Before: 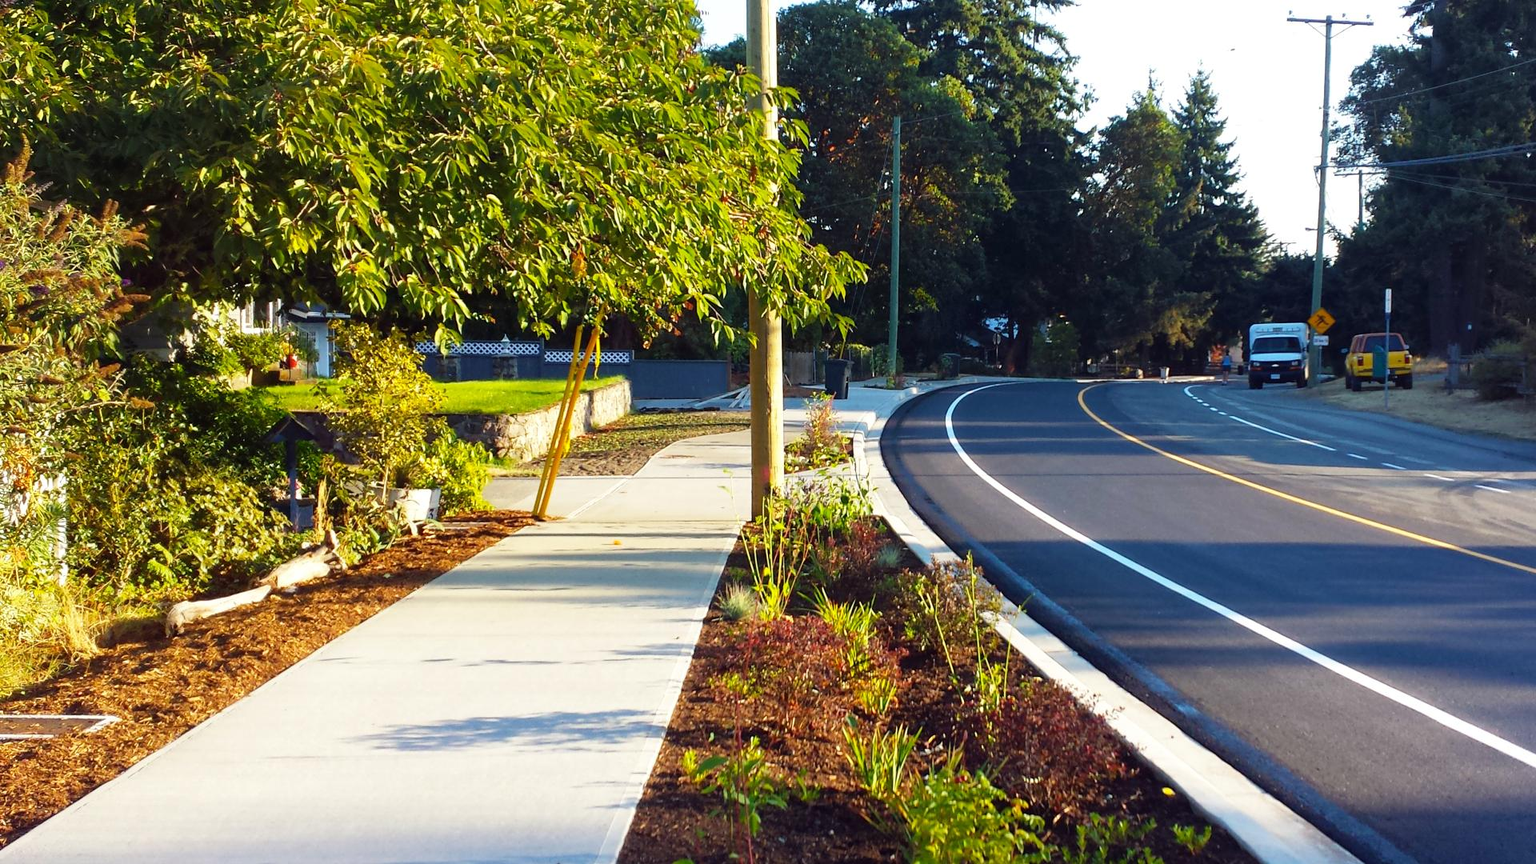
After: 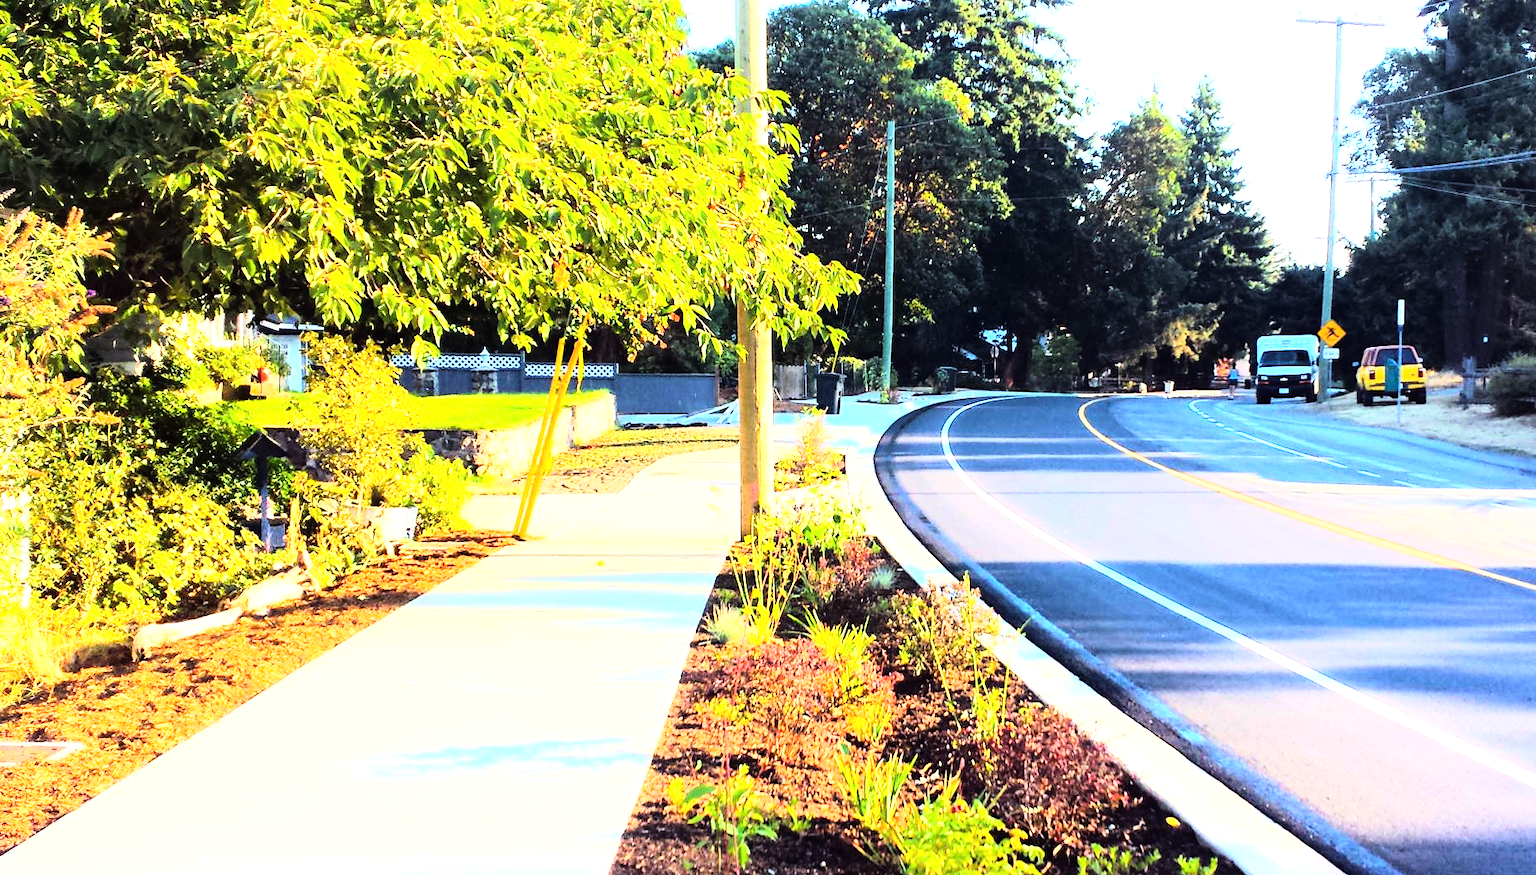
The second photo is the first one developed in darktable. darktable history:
exposure: black level correction 0, exposure 1.2 EV, compensate highlight preservation false
rgb curve: curves: ch0 [(0, 0) (0.21, 0.15) (0.24, 0.21) (0.5, 0.75) (0.75, 0.96) (0.89, 0.99) (1, 1)]; ch1 [(0, 0.02) (0.21, 0.13) (0.25, 0.2) (0.5, 0.67) (0.75, 0.9) (0.89, 0.97) (1, 1)]; ch2 [(0, 0.02) (0.21, 0.13) (0.25, 0.2) (0.5, 0.67) (0.75, 0.9) (0.89, 0.97) (1, 1)], compensate middle gray true
crop and rotate: left 2.536%, right 1.107%, bottom 2.246%
